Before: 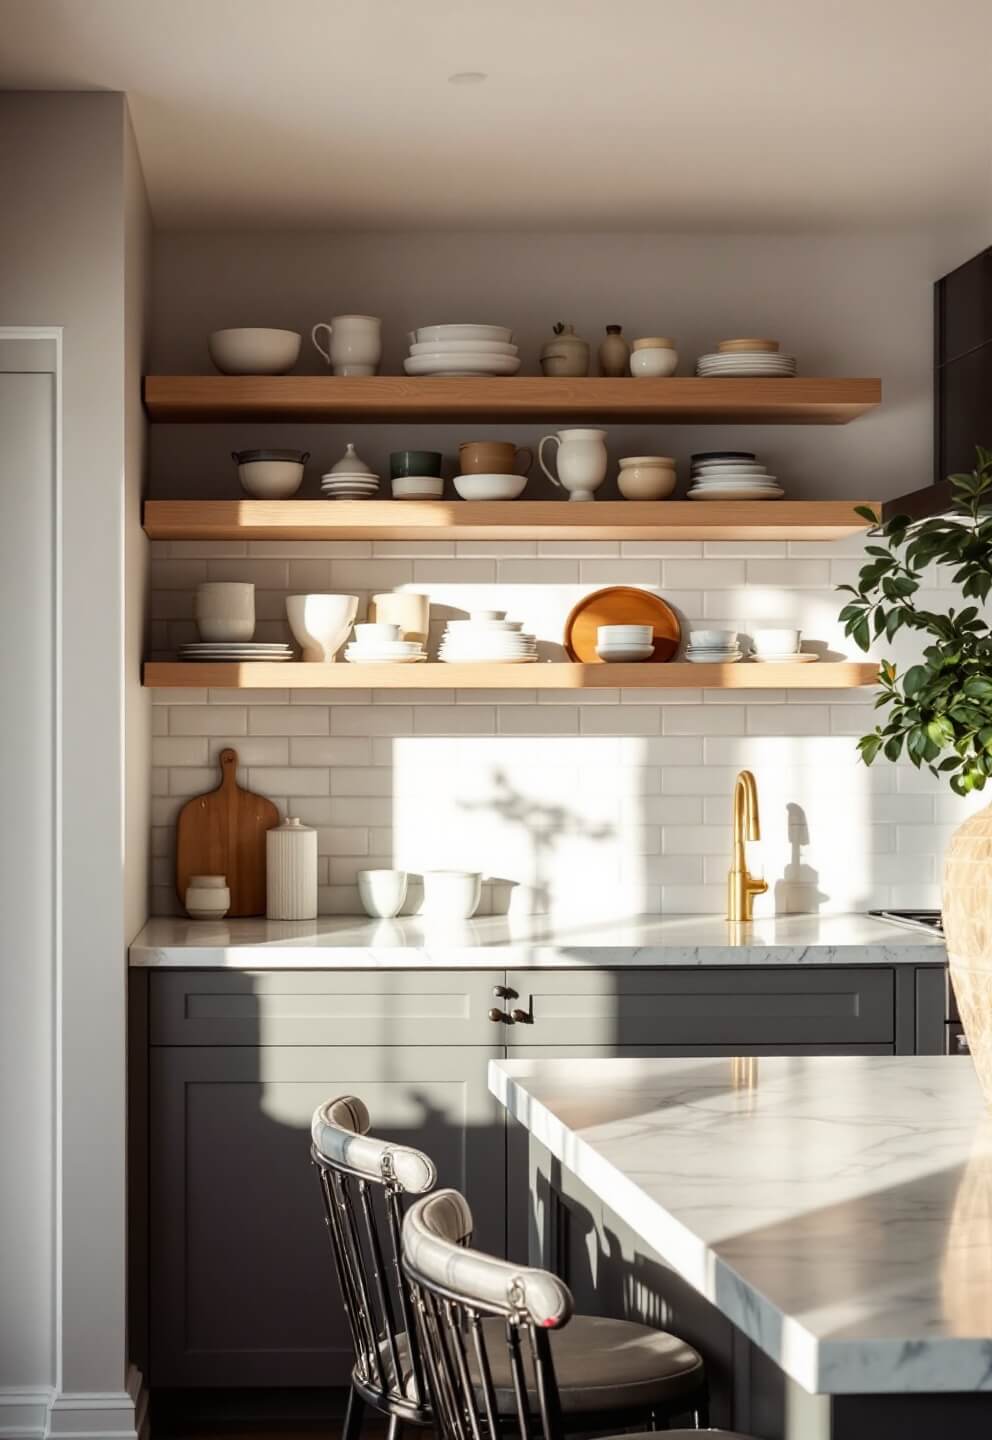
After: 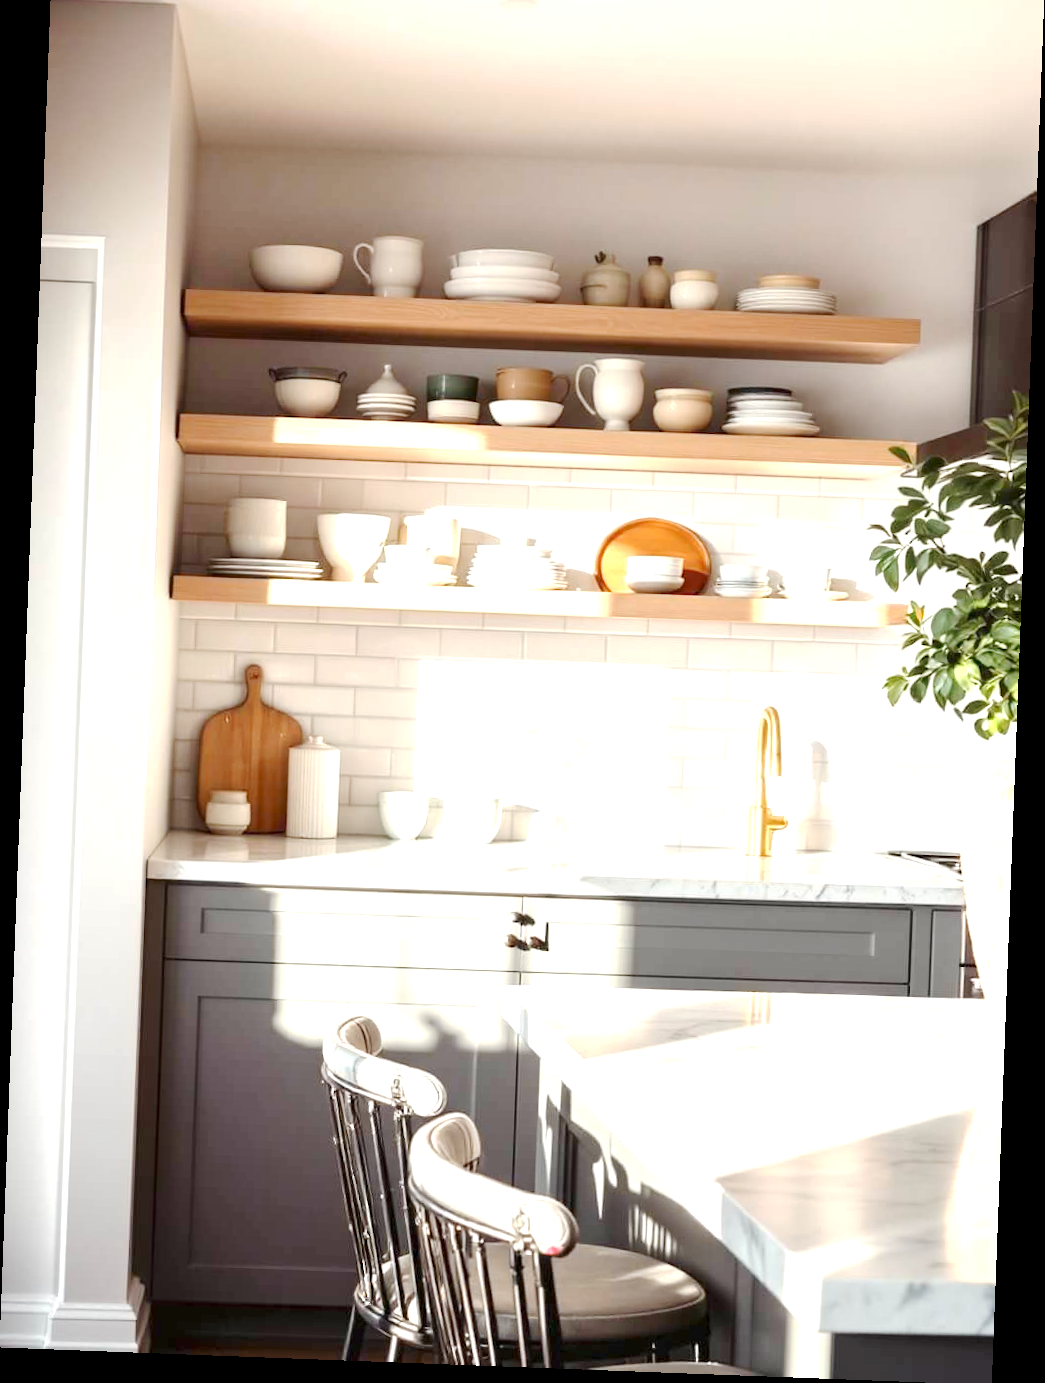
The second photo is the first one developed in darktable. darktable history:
exposure: exposure 1.223 EV, compensate highlight preservation false
base curve: curves: ch0 [(0, 0) (0.158, 0.273) (0.879, 0.895) (1, 1)], preserve colors none
rotate and perspective: rotation 2.17°, automatic cropping off
crop and rotate: top 6.25%
